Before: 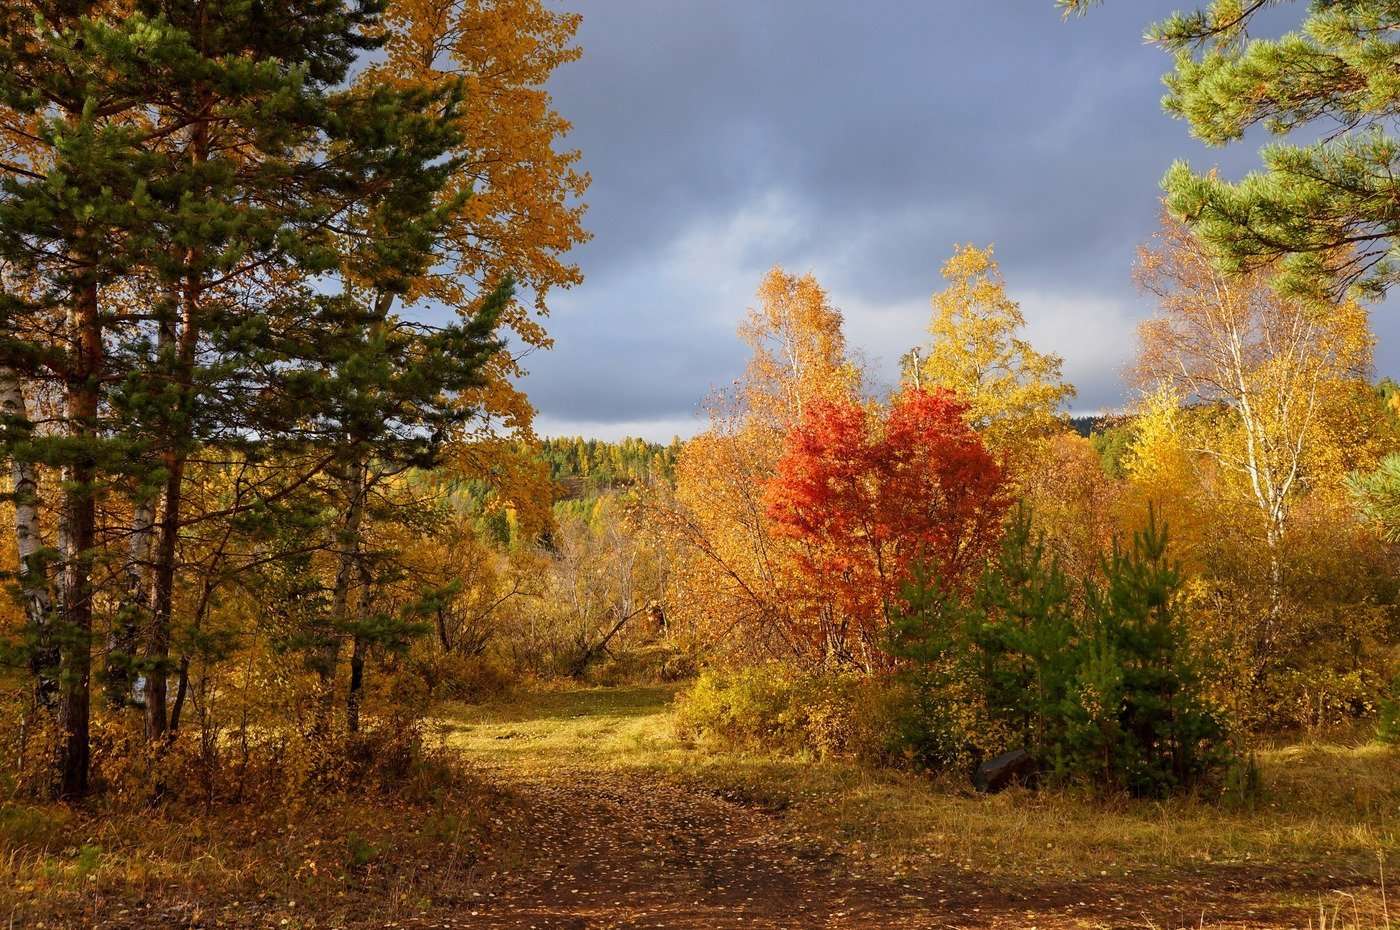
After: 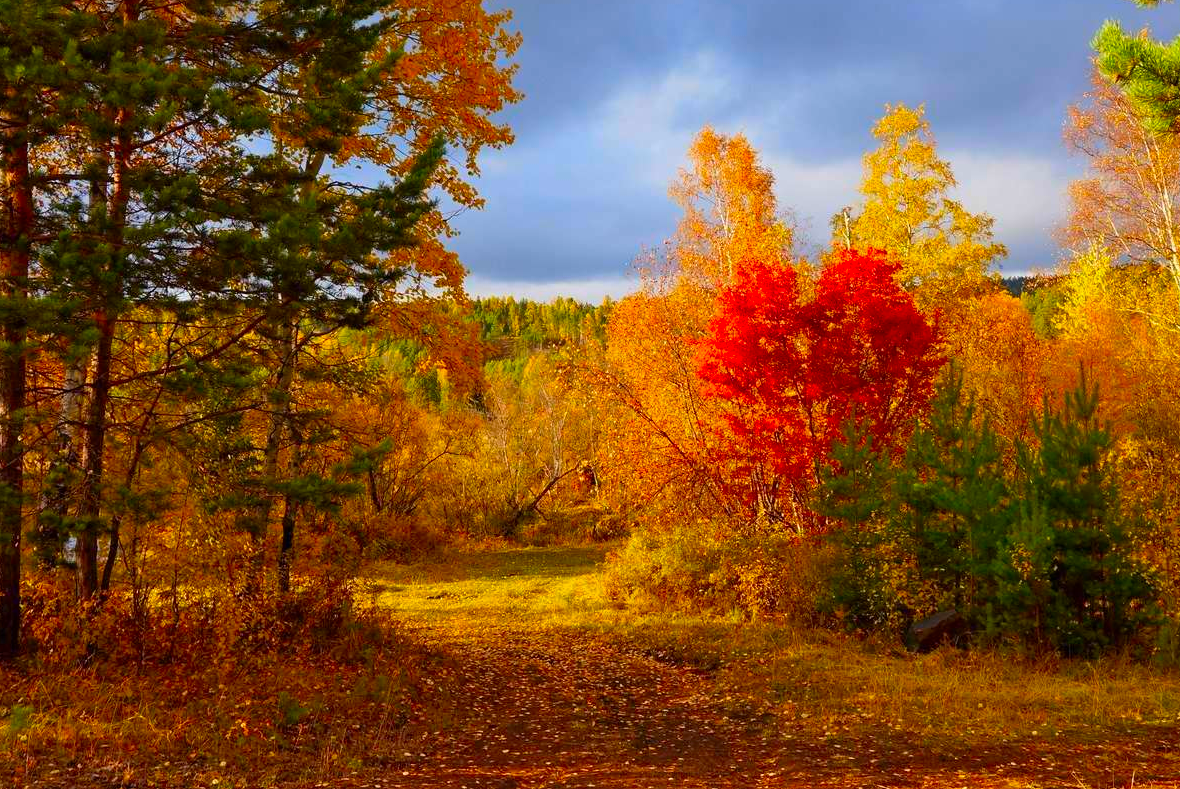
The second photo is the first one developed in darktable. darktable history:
crop and rotate: left 4.95%, top 15.075%, right 10.693%
color correction: highlights b* -0.041, saturation 1.77
